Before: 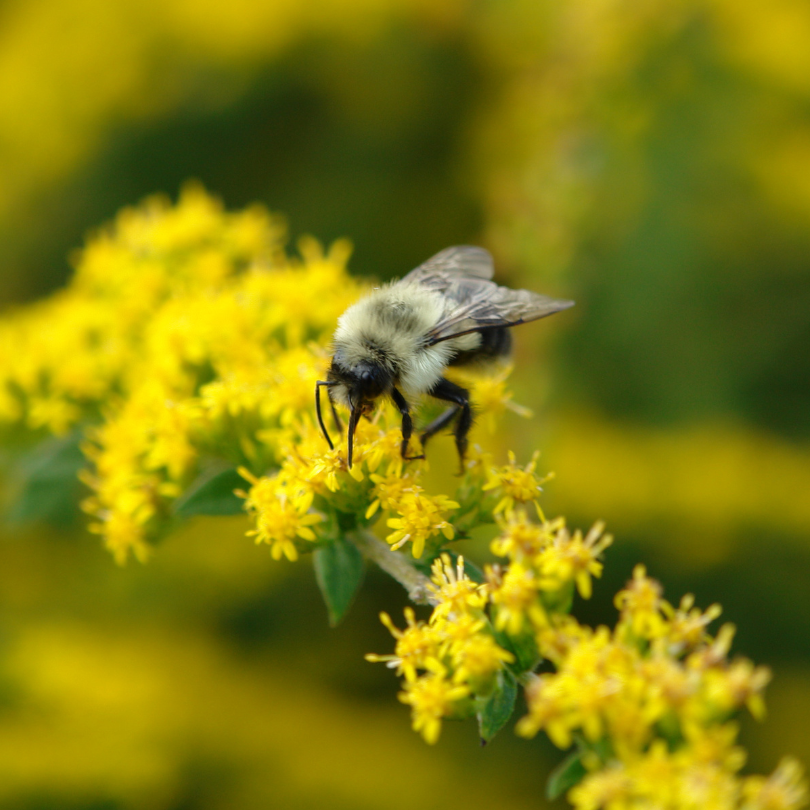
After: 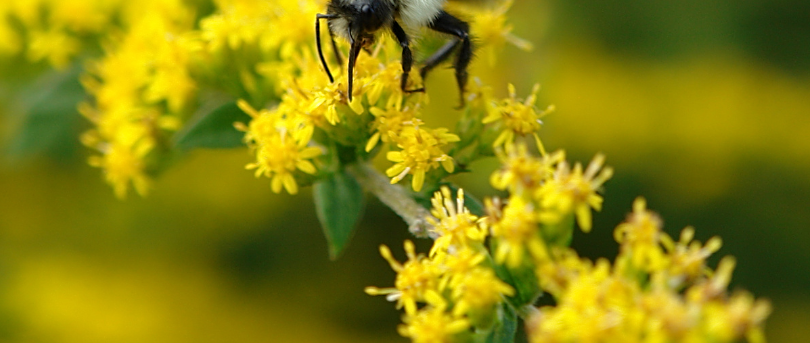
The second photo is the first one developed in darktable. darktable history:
sharpen: on, module defaults
crop: top 45.408%, bottom 12.209%
